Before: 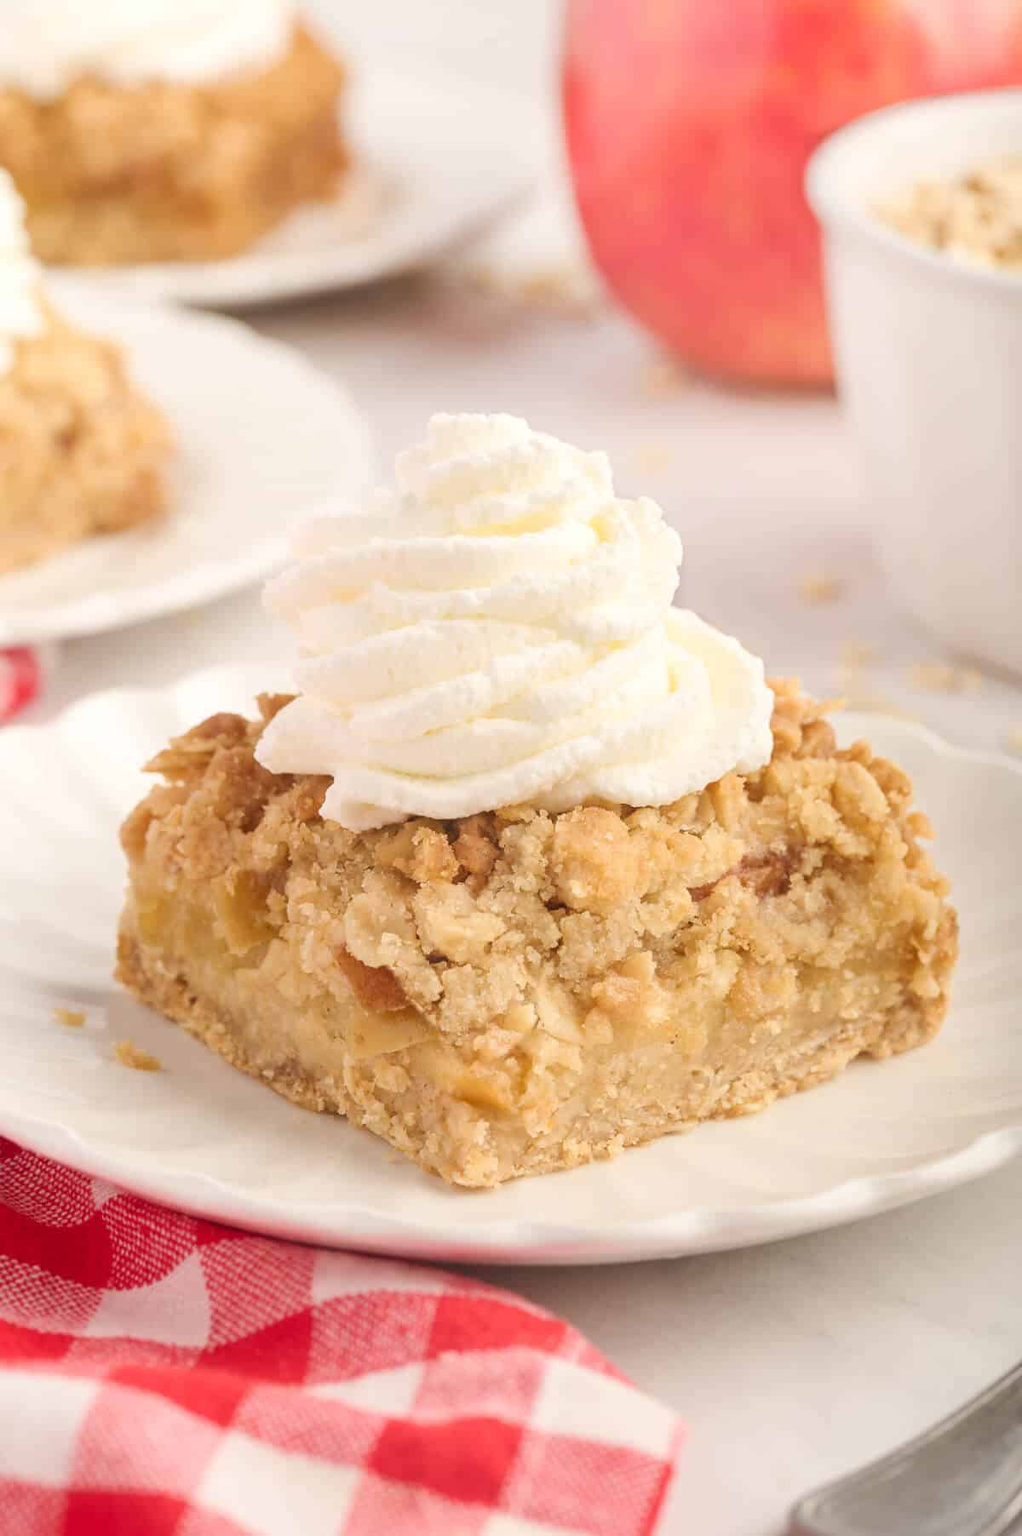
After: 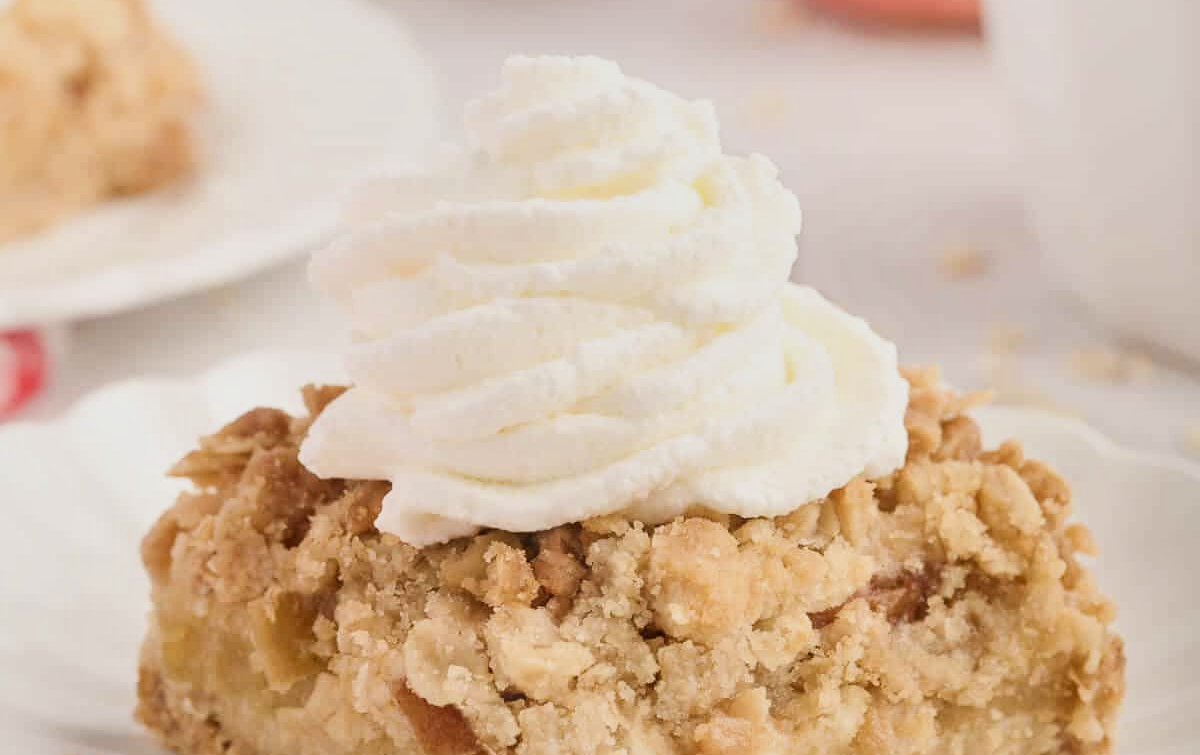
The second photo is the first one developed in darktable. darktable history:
filmic rgb: black relative exposure -8.03 EV, white relative exposure 4.02 EV, hardness 4.2, latitude 49.81%, contrast 1.101, iterations of high-quality reconstruction 0
crop and rotate: top 23.888%, bottom 34.232%
local contrast: mode bilateral grid, contrast 26, coarseness 61, detail 152%, midtone range 0.2
shadows and highlights: shadows -70.52, highlights 33.86, soften with gaussian
contrast brightness saturation: contrast -0.07, brightness -0.036, saturation -0.115
